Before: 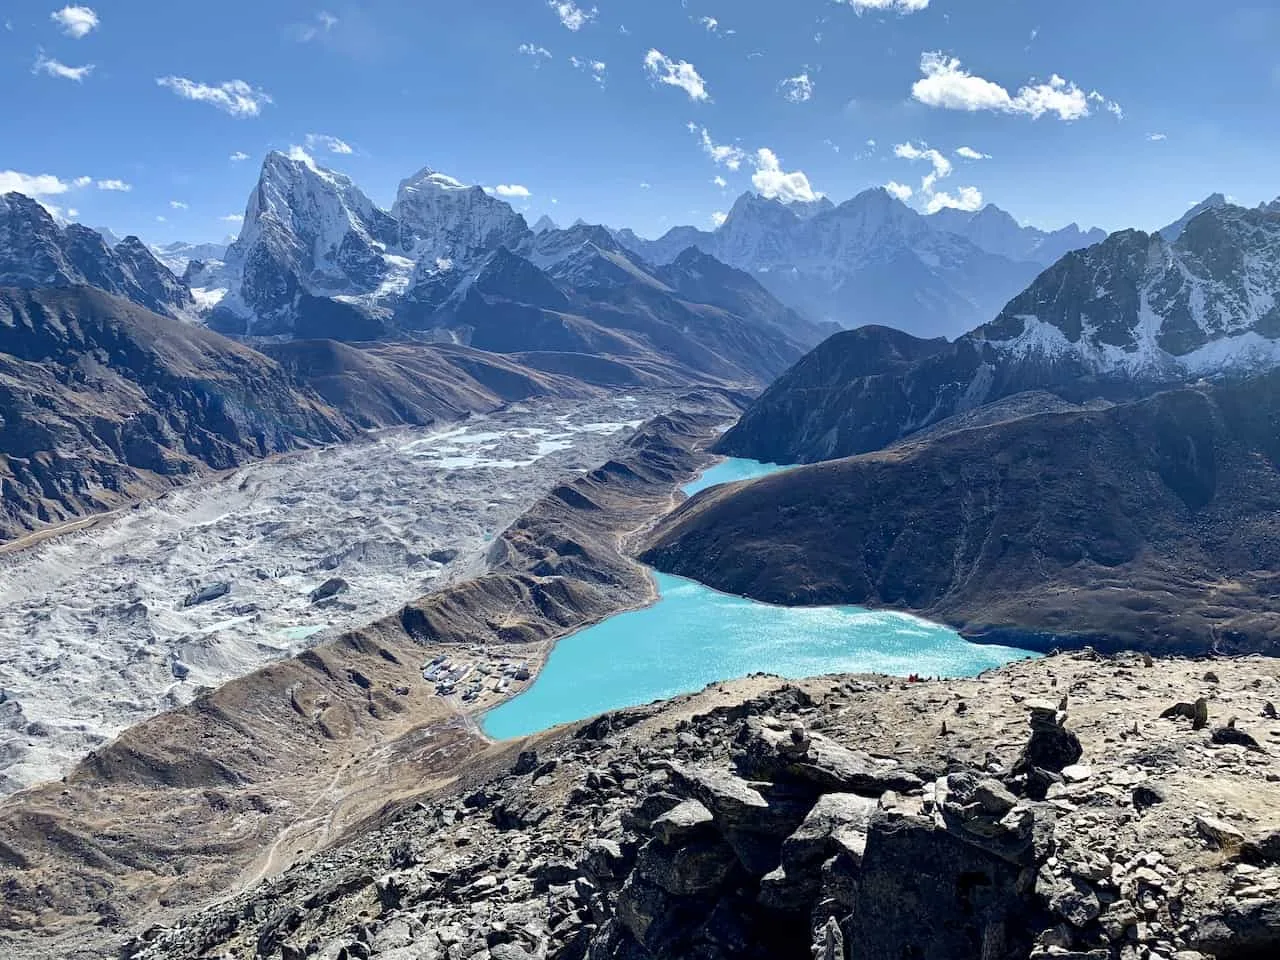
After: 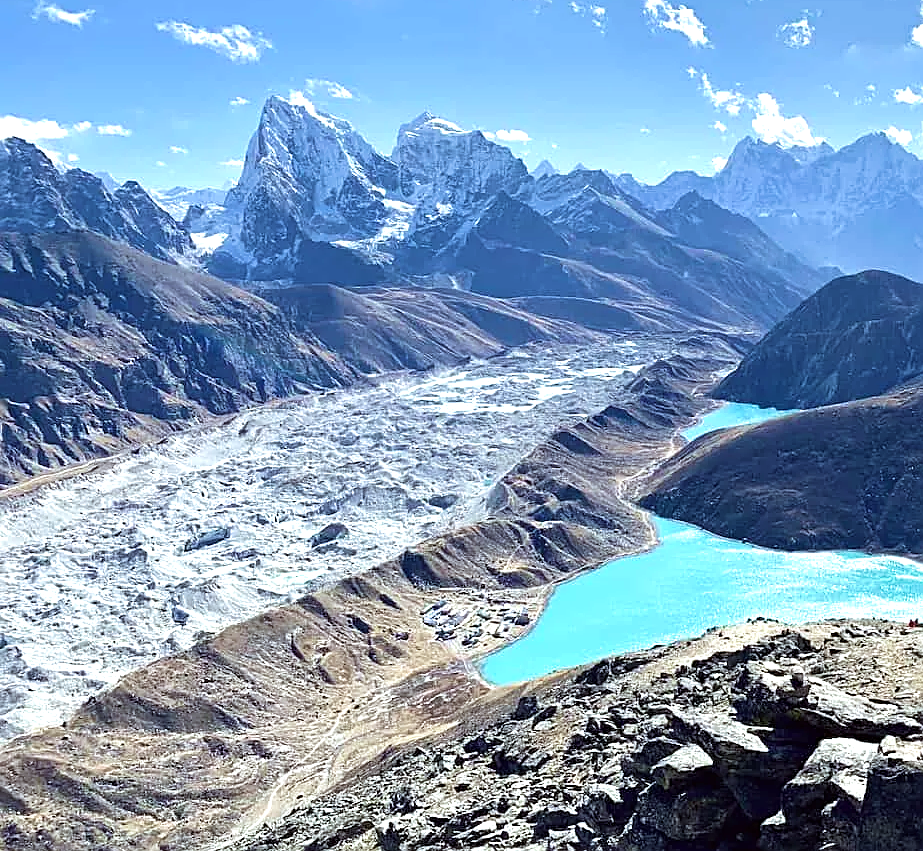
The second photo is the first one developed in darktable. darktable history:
exposure: exposure 0.645 EV, compensate highlight preservation false
velvia: on, module defaults
sharpen: on, module defaults
crop: top 5.744%, right 27.859%, bottom 5.535%
color correction: highlights a* -2.96, highlights b* -2.53, shadows a* 2.01, shadows b* 2.79
